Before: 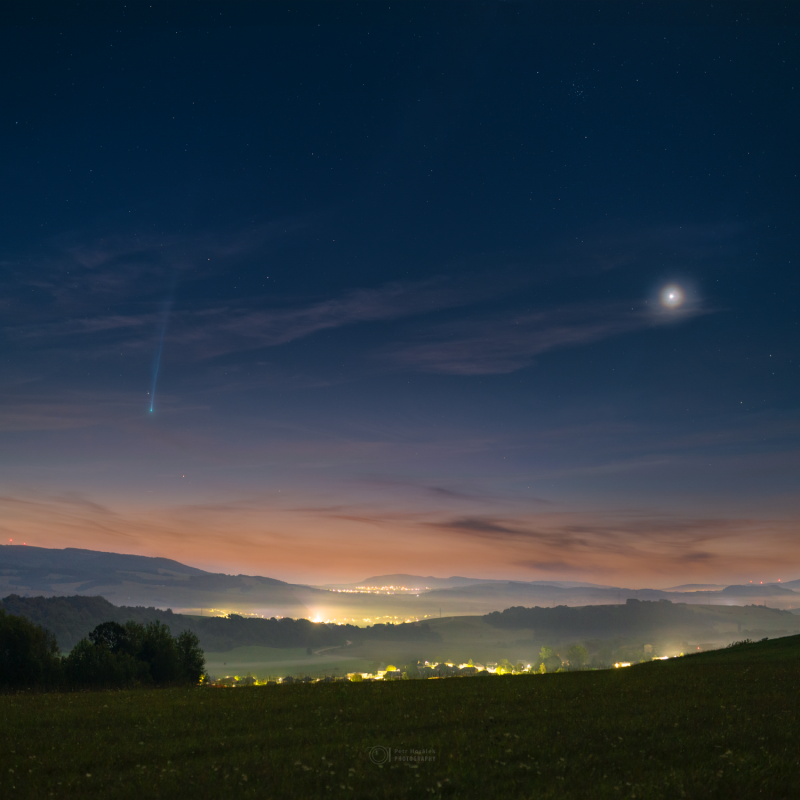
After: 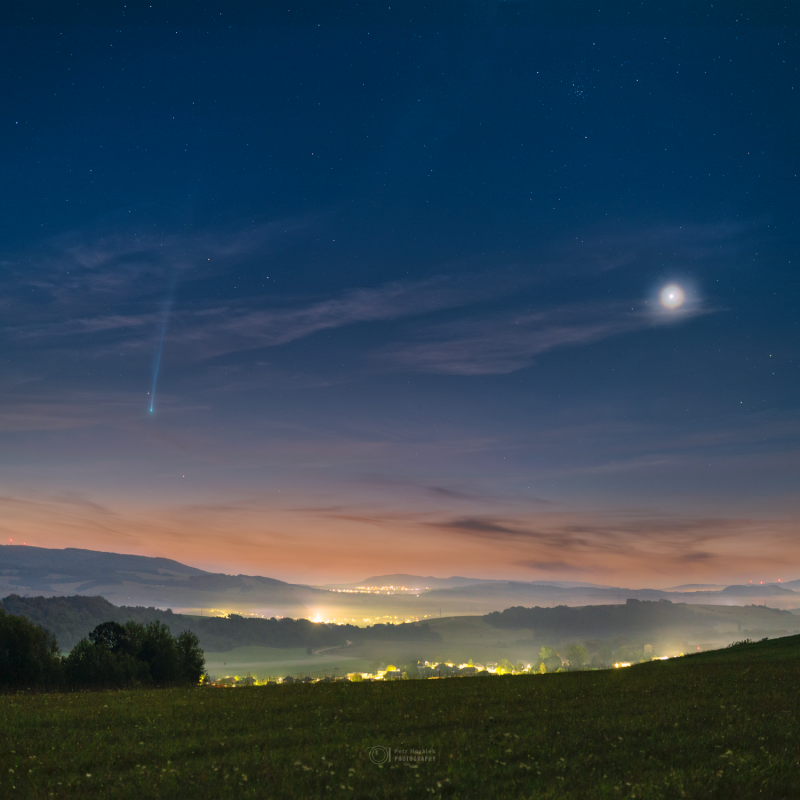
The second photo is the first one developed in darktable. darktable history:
shadows and highlights: shadows 52.24, highlights -28.63, soften with gaussian
